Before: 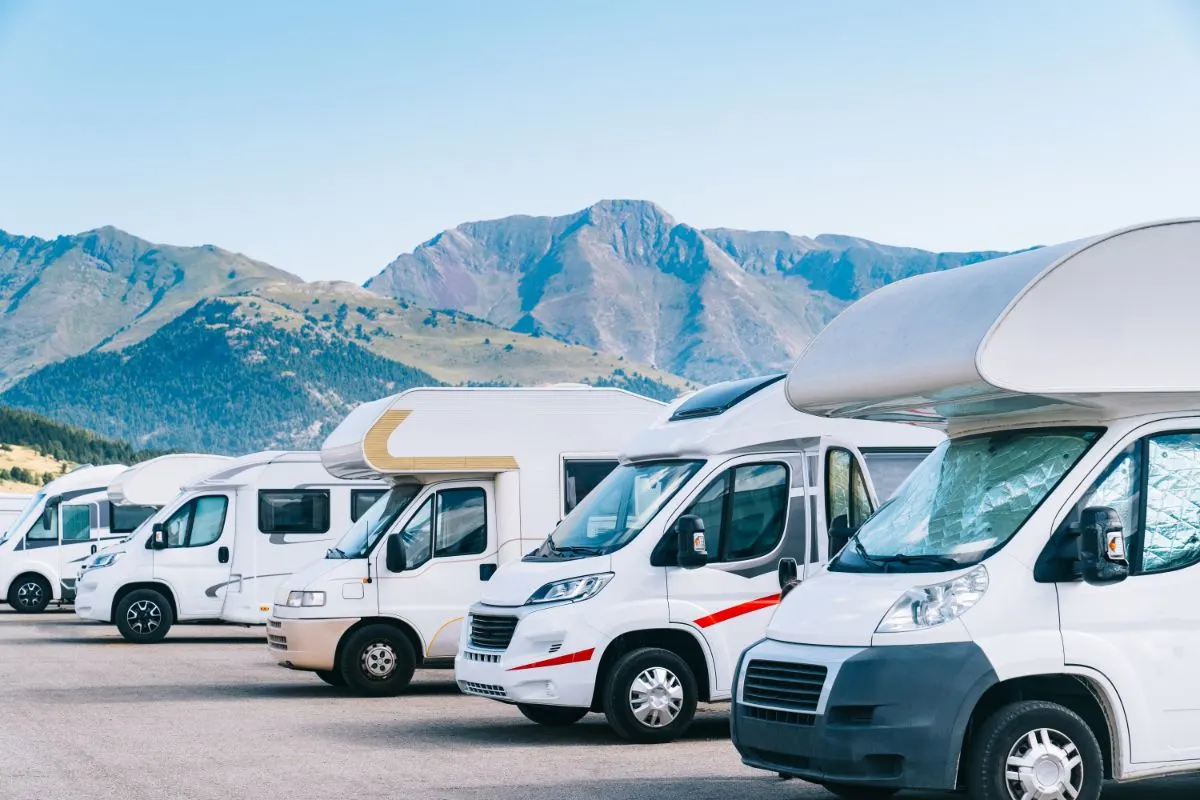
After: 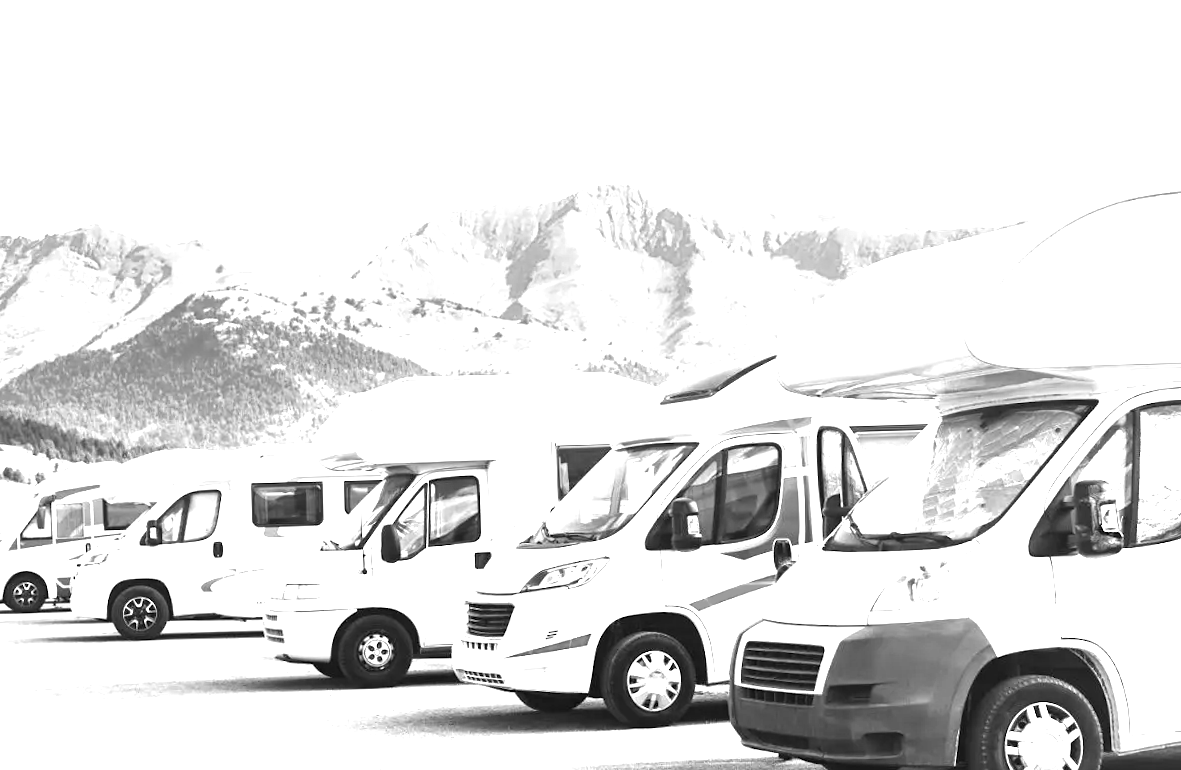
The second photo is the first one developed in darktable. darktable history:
color balance rgb: linear chroma grading › global chroma 20%, perceptual saturation grading › global saturation 25%, perceptual brilliance grading › global brilliance 20%, global vibrance 20%
rotate and perspective: rotation -1.42°, crop left 0.016, crop right 0.984, crop top 0.035, crop bottom 0.965
contrast brightness saturation: saturation 0.5
exposure: black level correction 0, exposure 1 EV, compensate highlight preservation false
monochrome: on, module defaults
